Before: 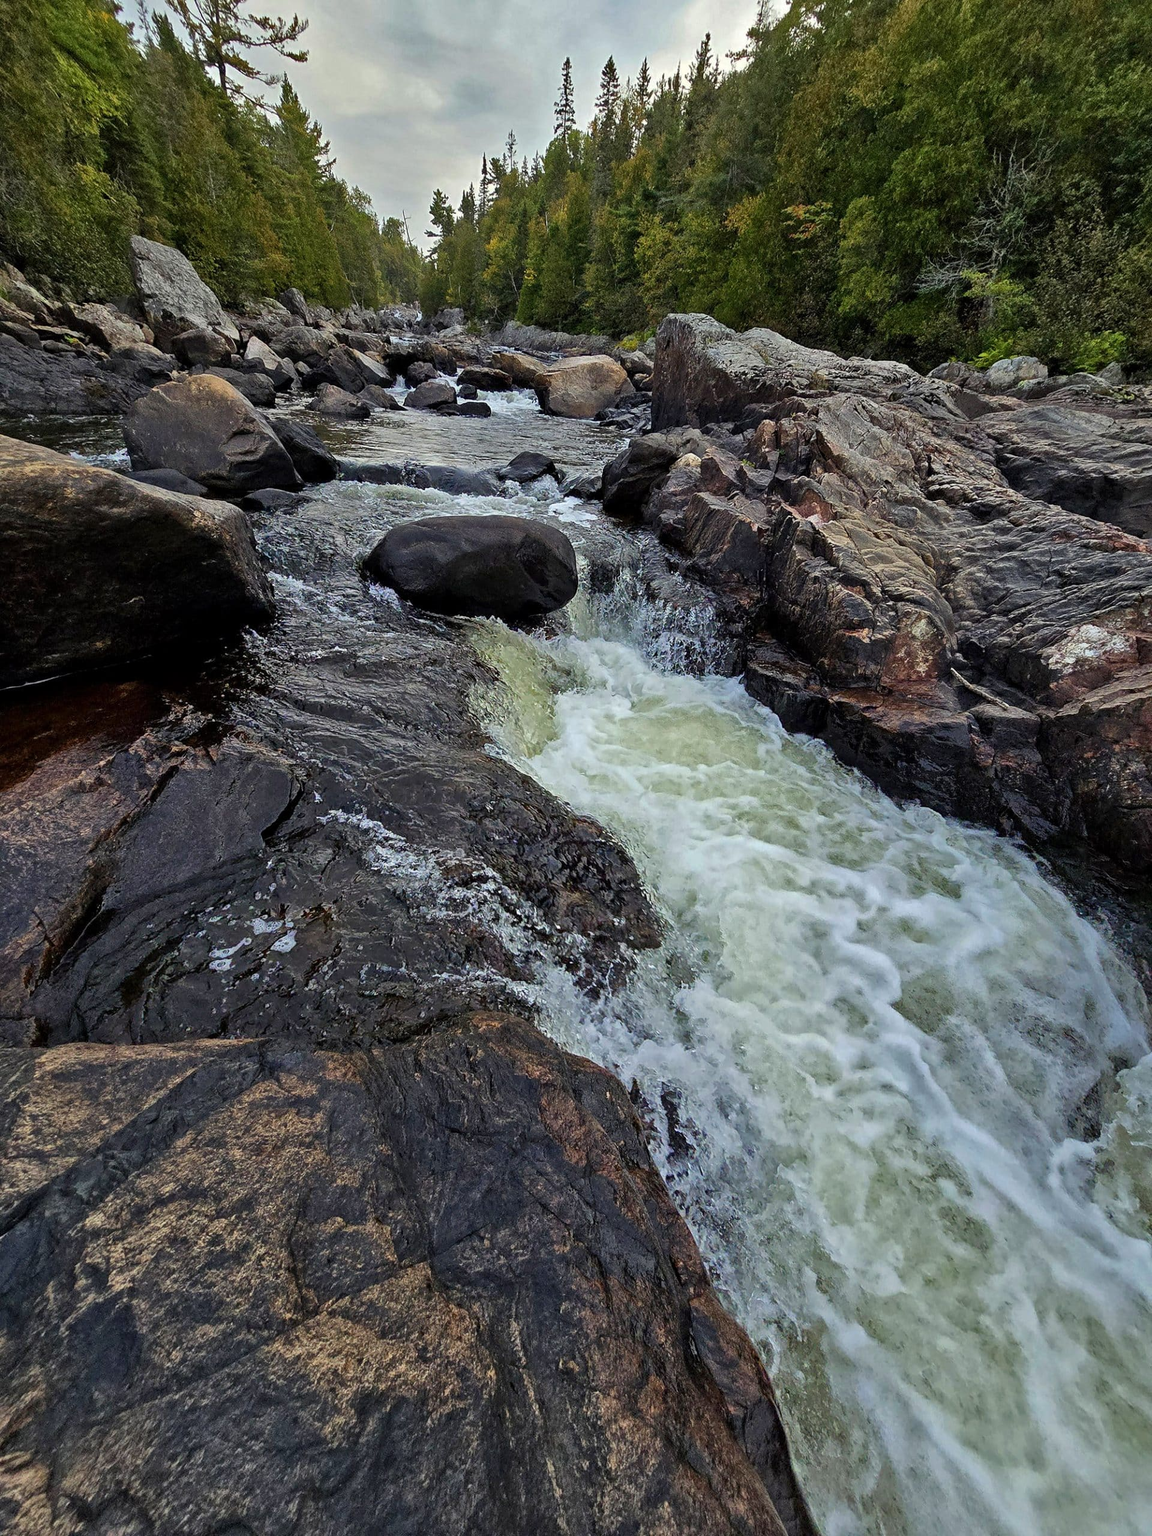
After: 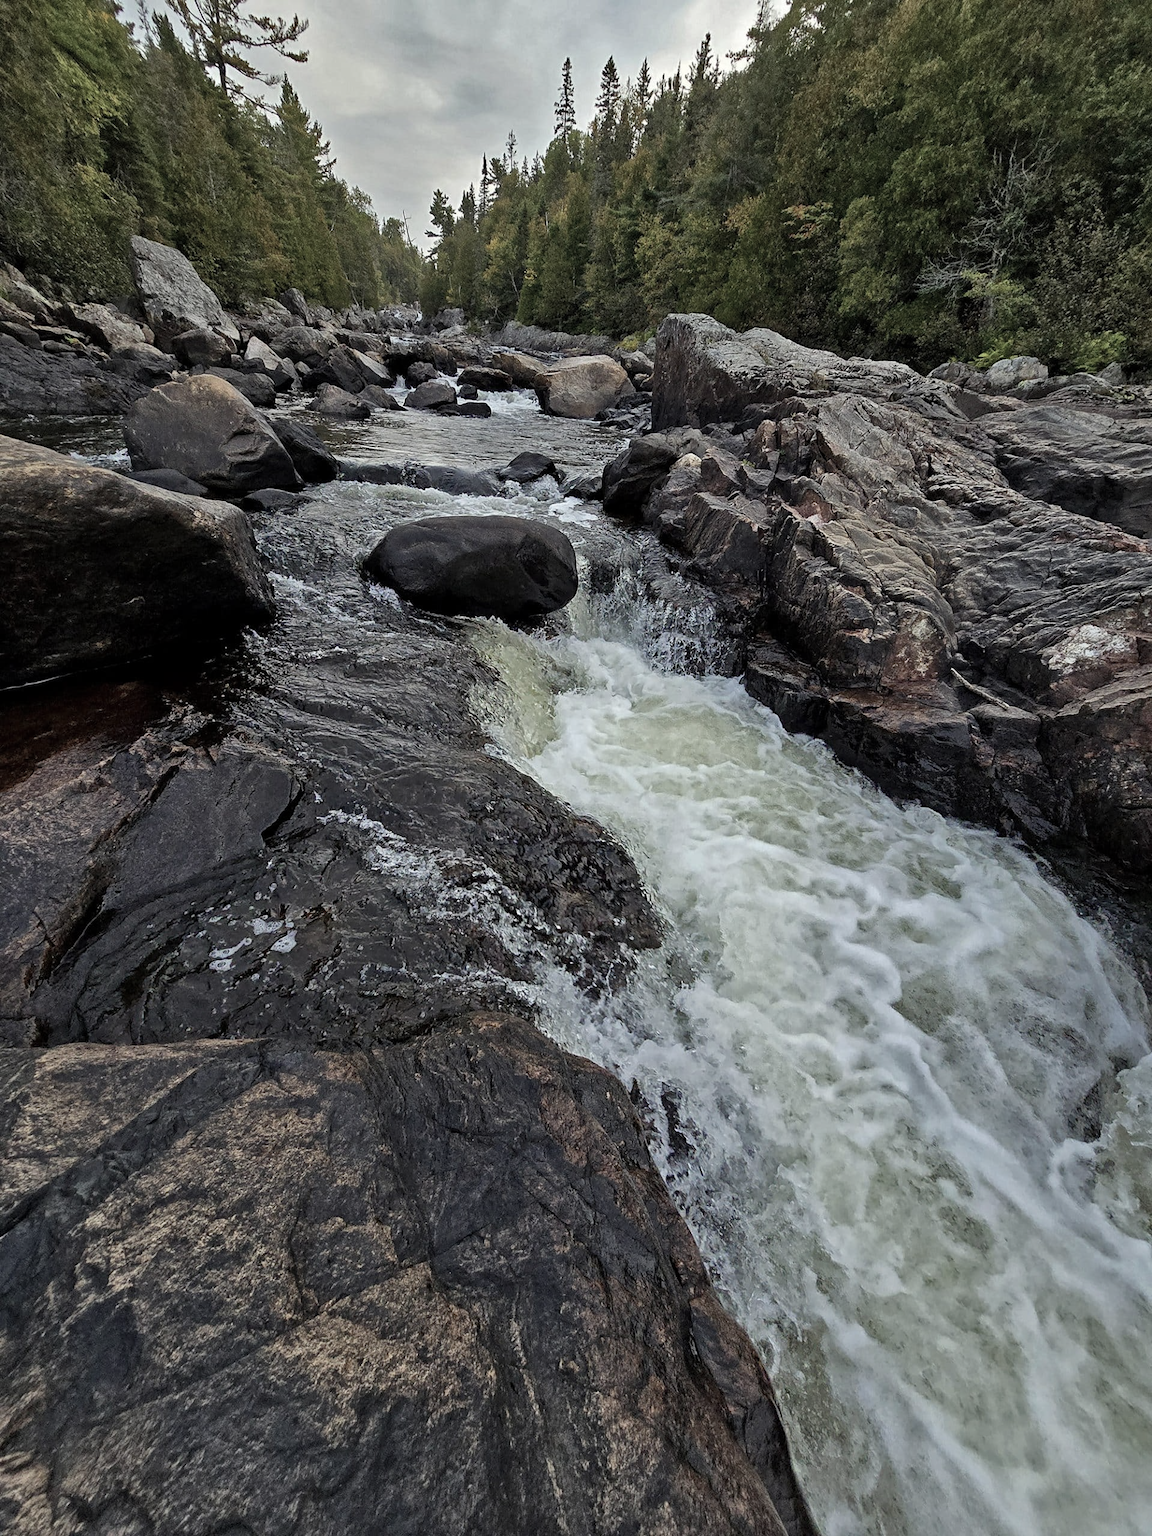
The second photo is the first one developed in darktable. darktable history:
color correction: highlights b* 0.007, saturation 0.554
